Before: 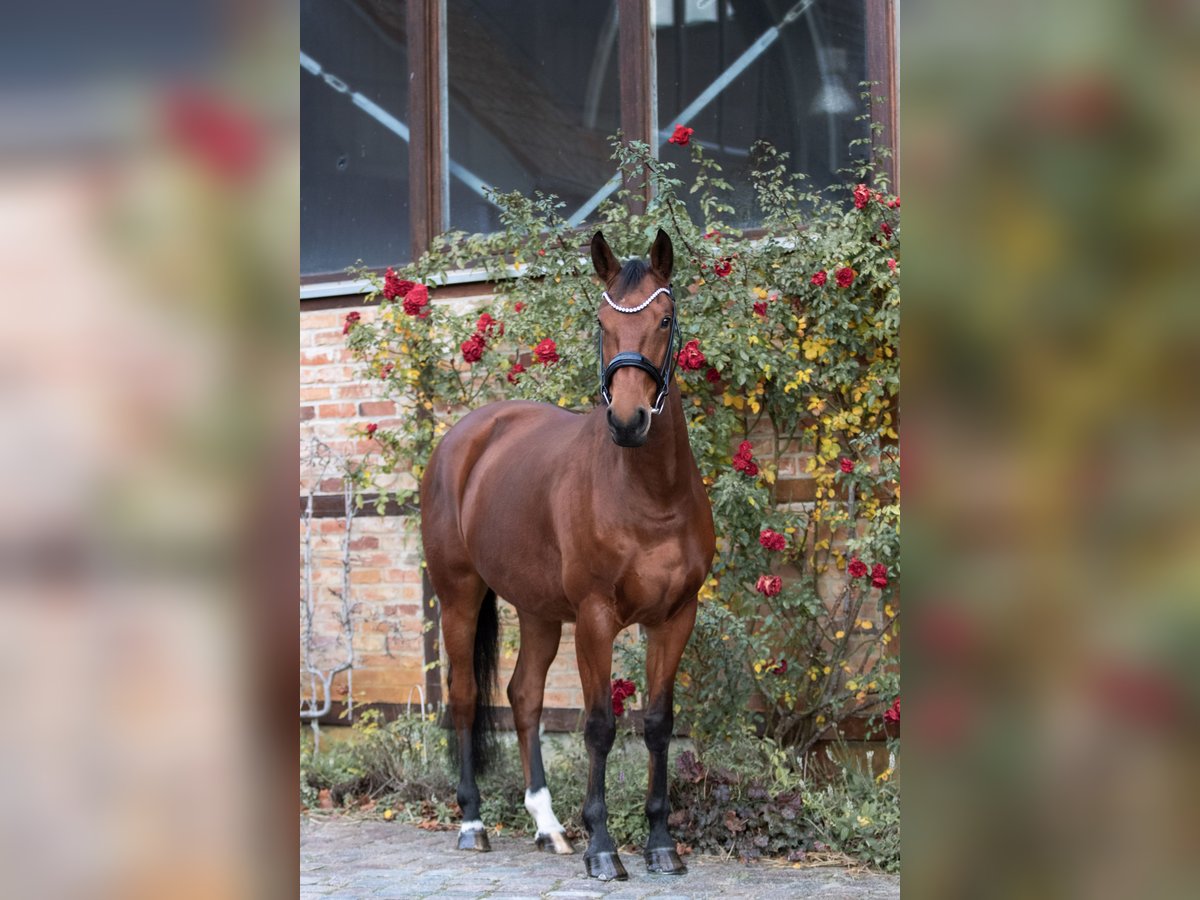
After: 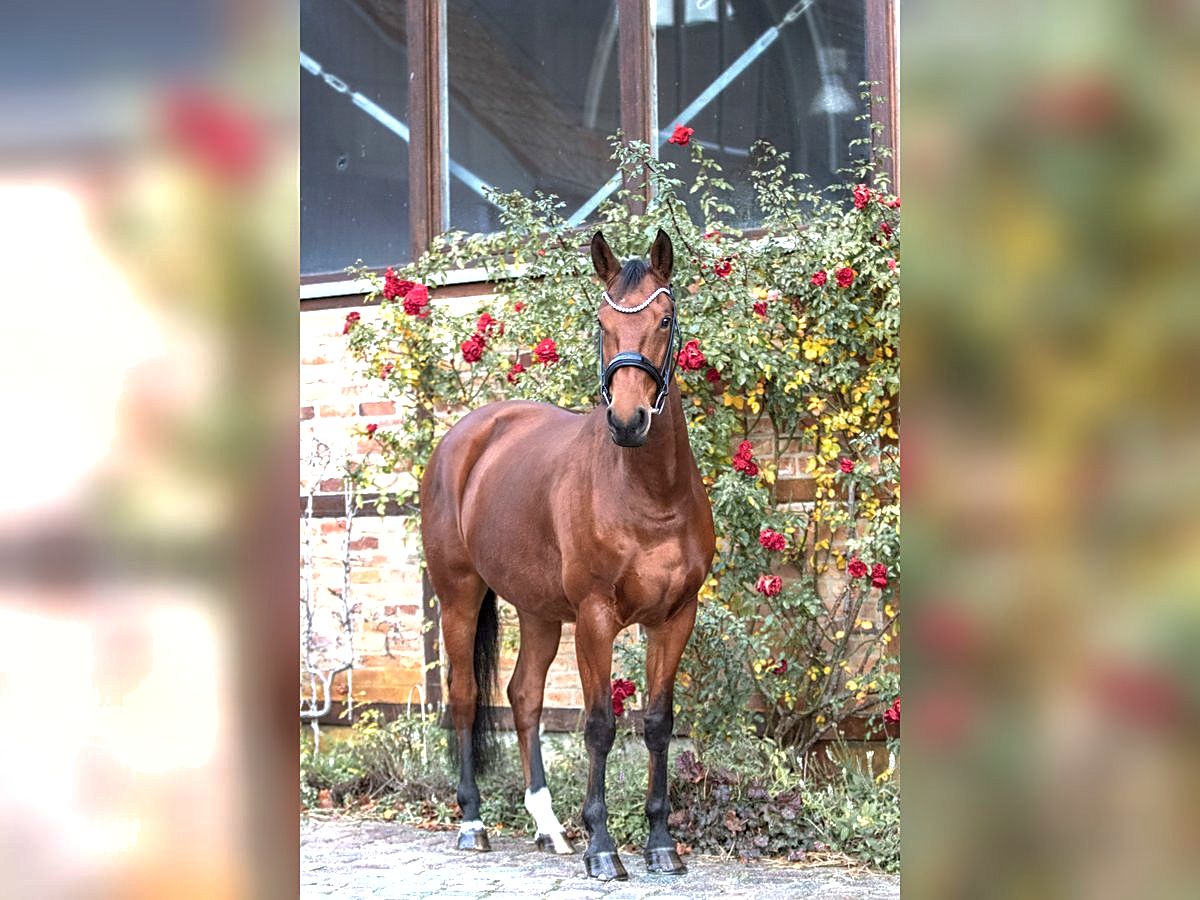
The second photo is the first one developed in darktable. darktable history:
local contrast: on, module defaults
sharpen: on, module defaults
exposure: black level correction 0, exposure 1 EV, compensate highlight preservation false
shadows and highlights: on, module defaults
